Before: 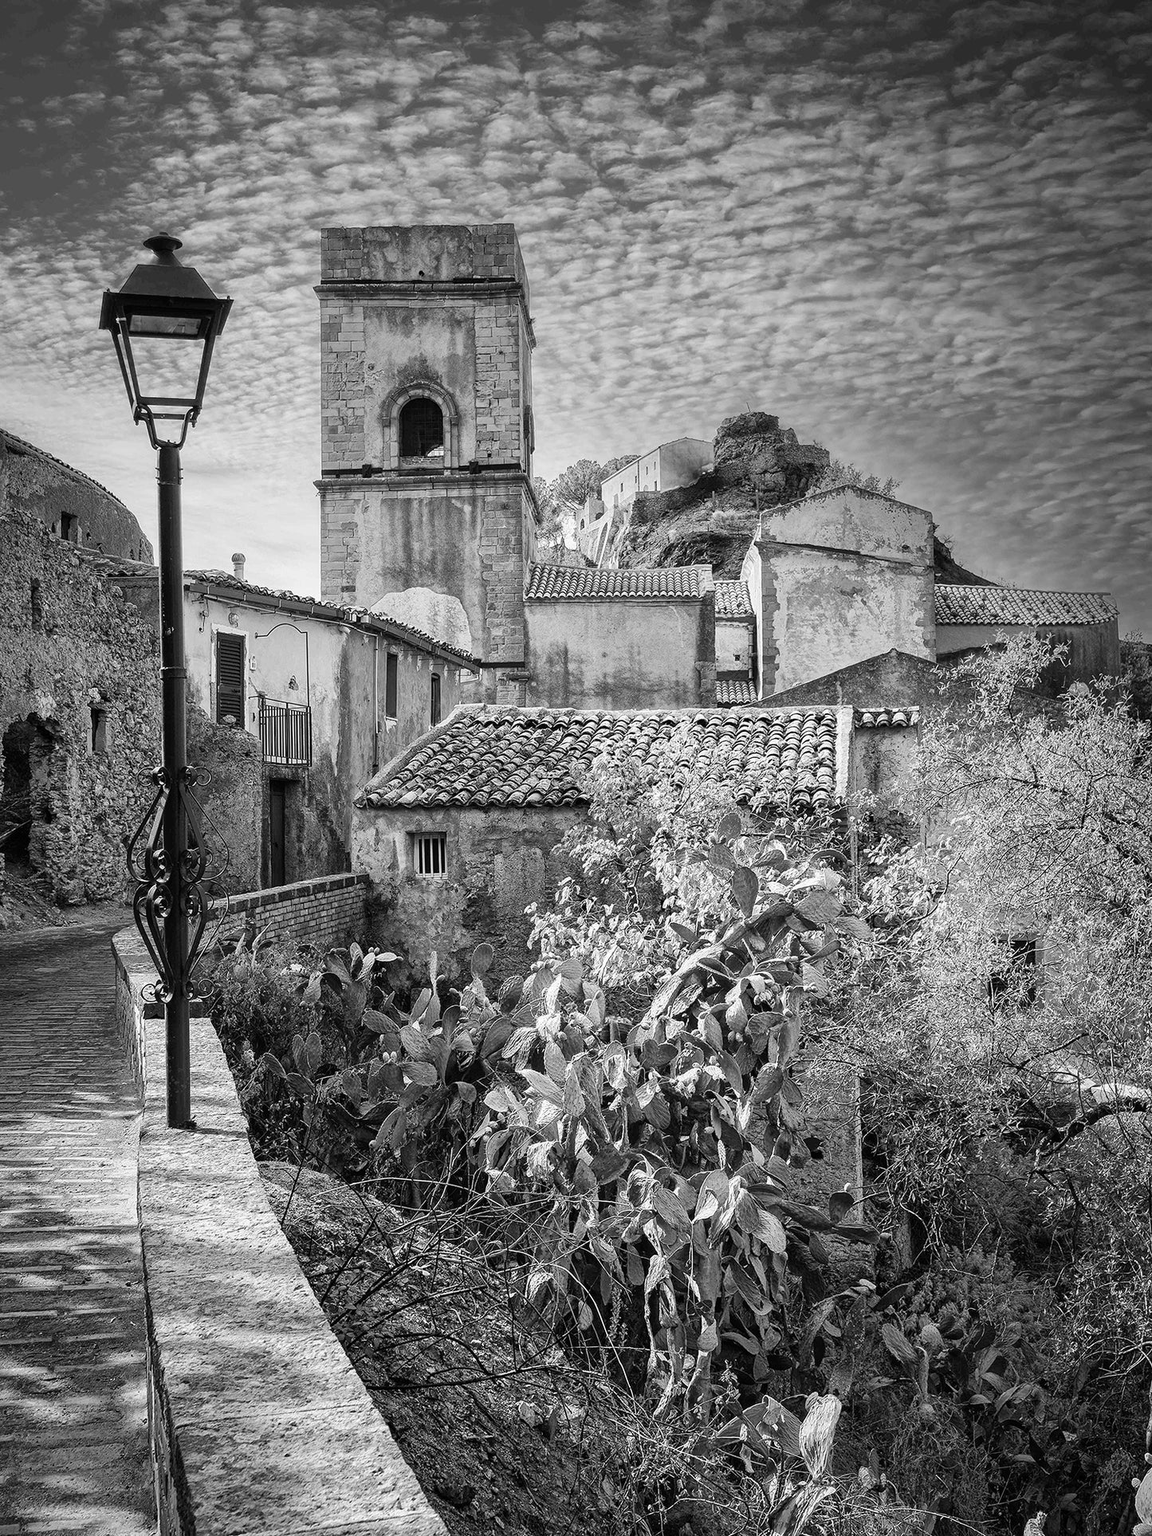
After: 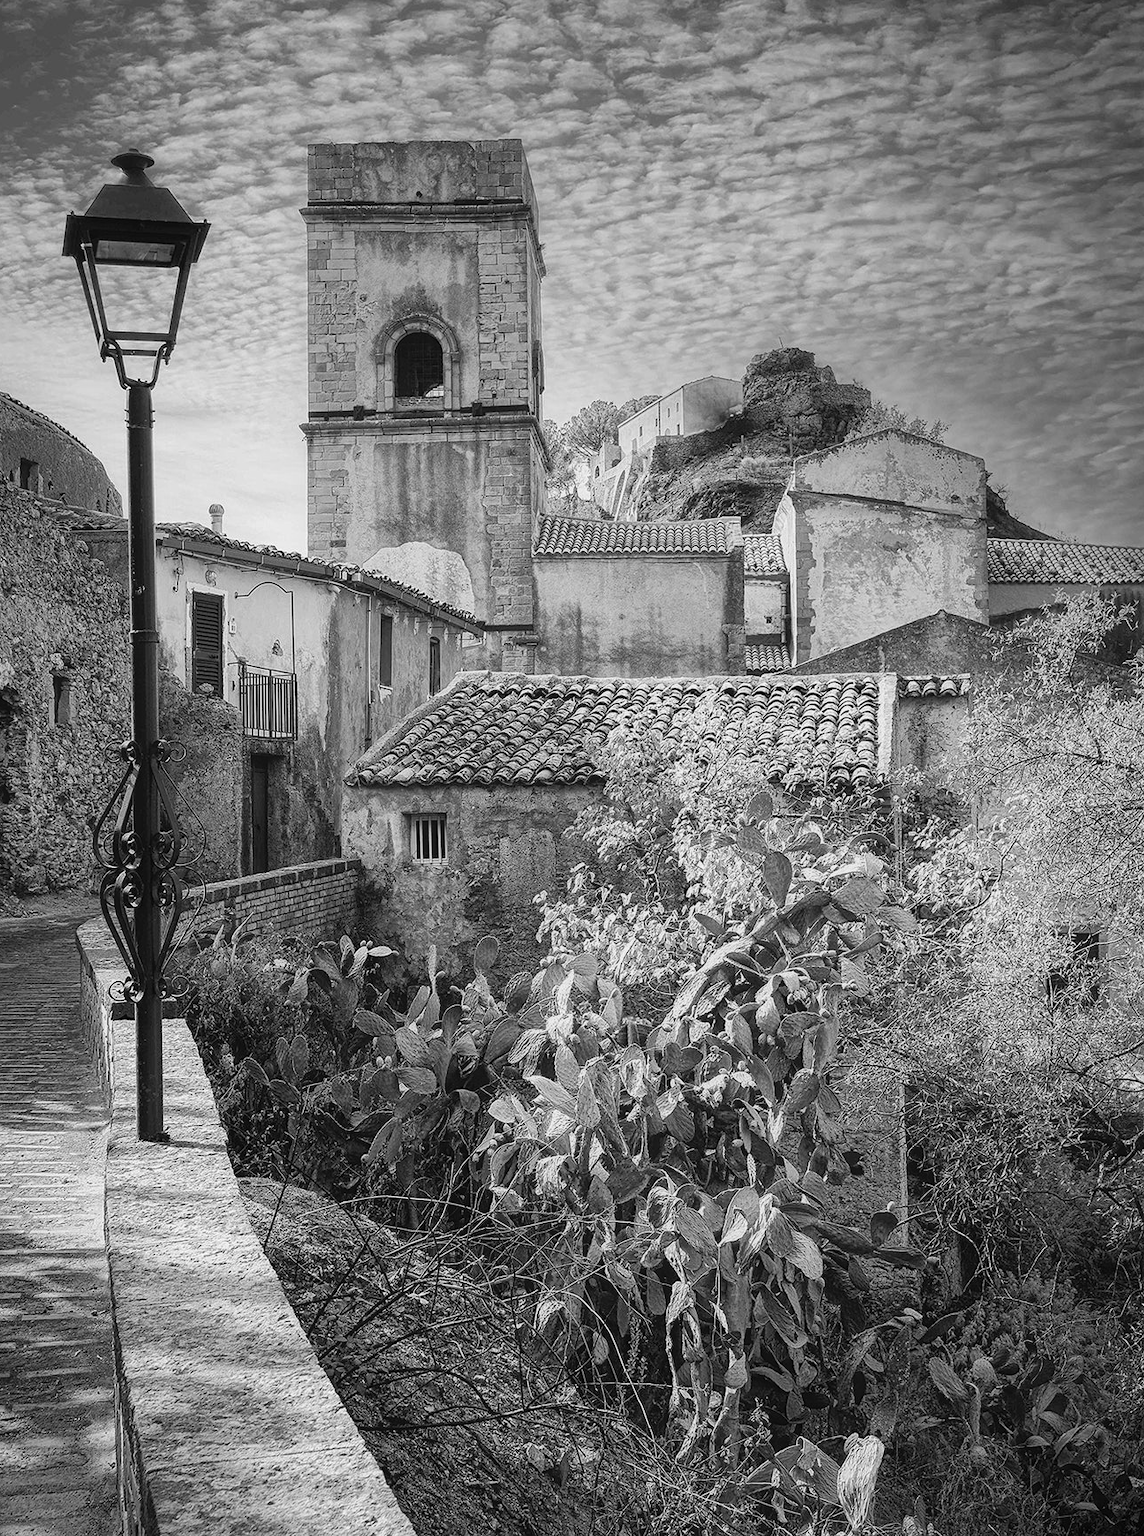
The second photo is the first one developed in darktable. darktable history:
contrast equalizer: y [[0.5, 0.486, 0.447, 0.446, 0.489, 0.5], [0.5 ×6], [0.5 ×6], [0 ×6], [0 ×6]]
crop: left 3.752%, top 6.418%, right 6.52%, bottom 3.255%
